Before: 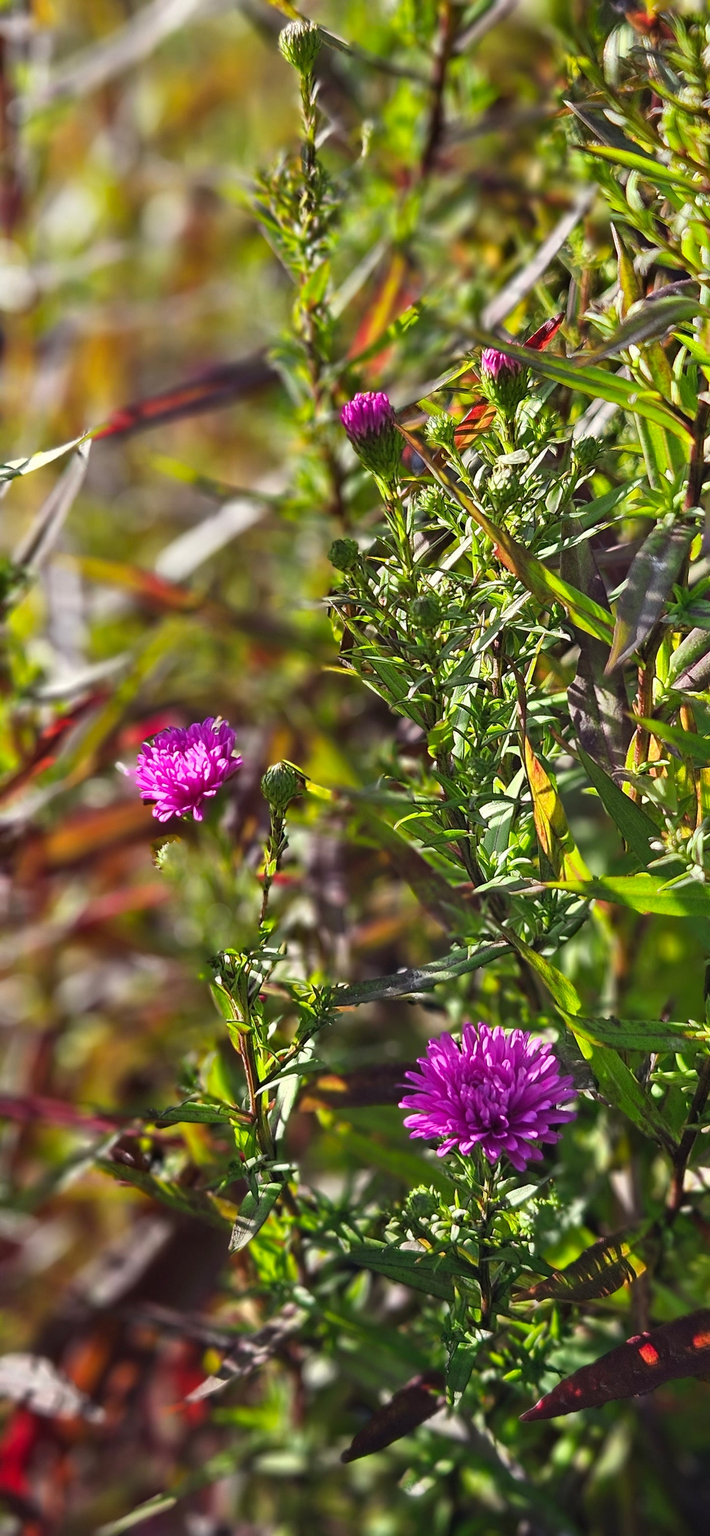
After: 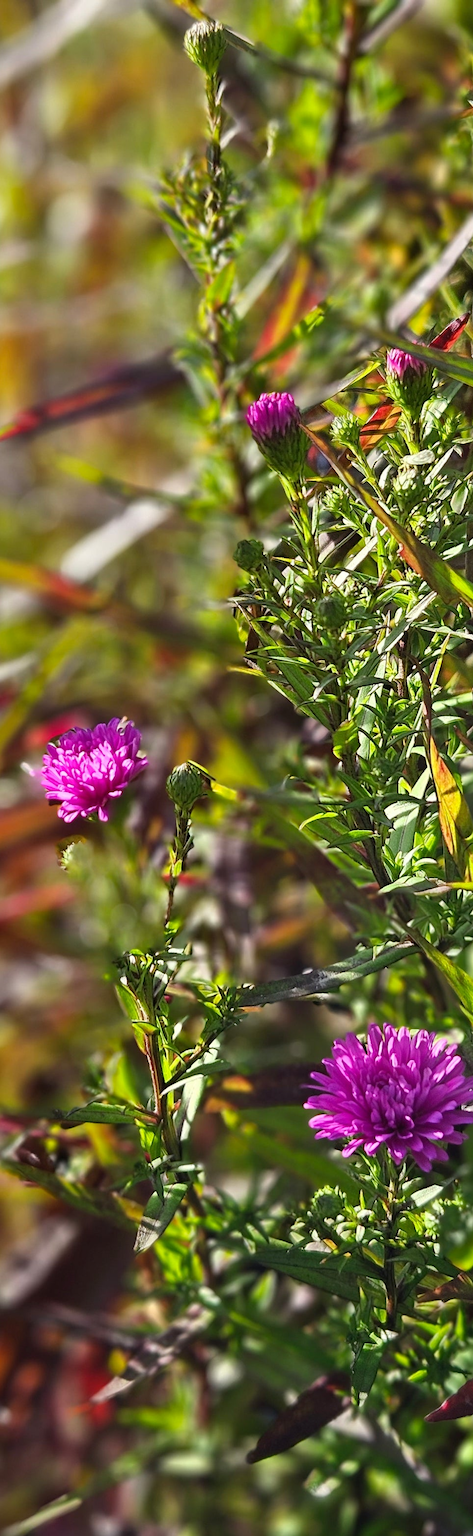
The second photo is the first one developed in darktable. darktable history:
crop and rotate: left 13.377%, right 19.881%
